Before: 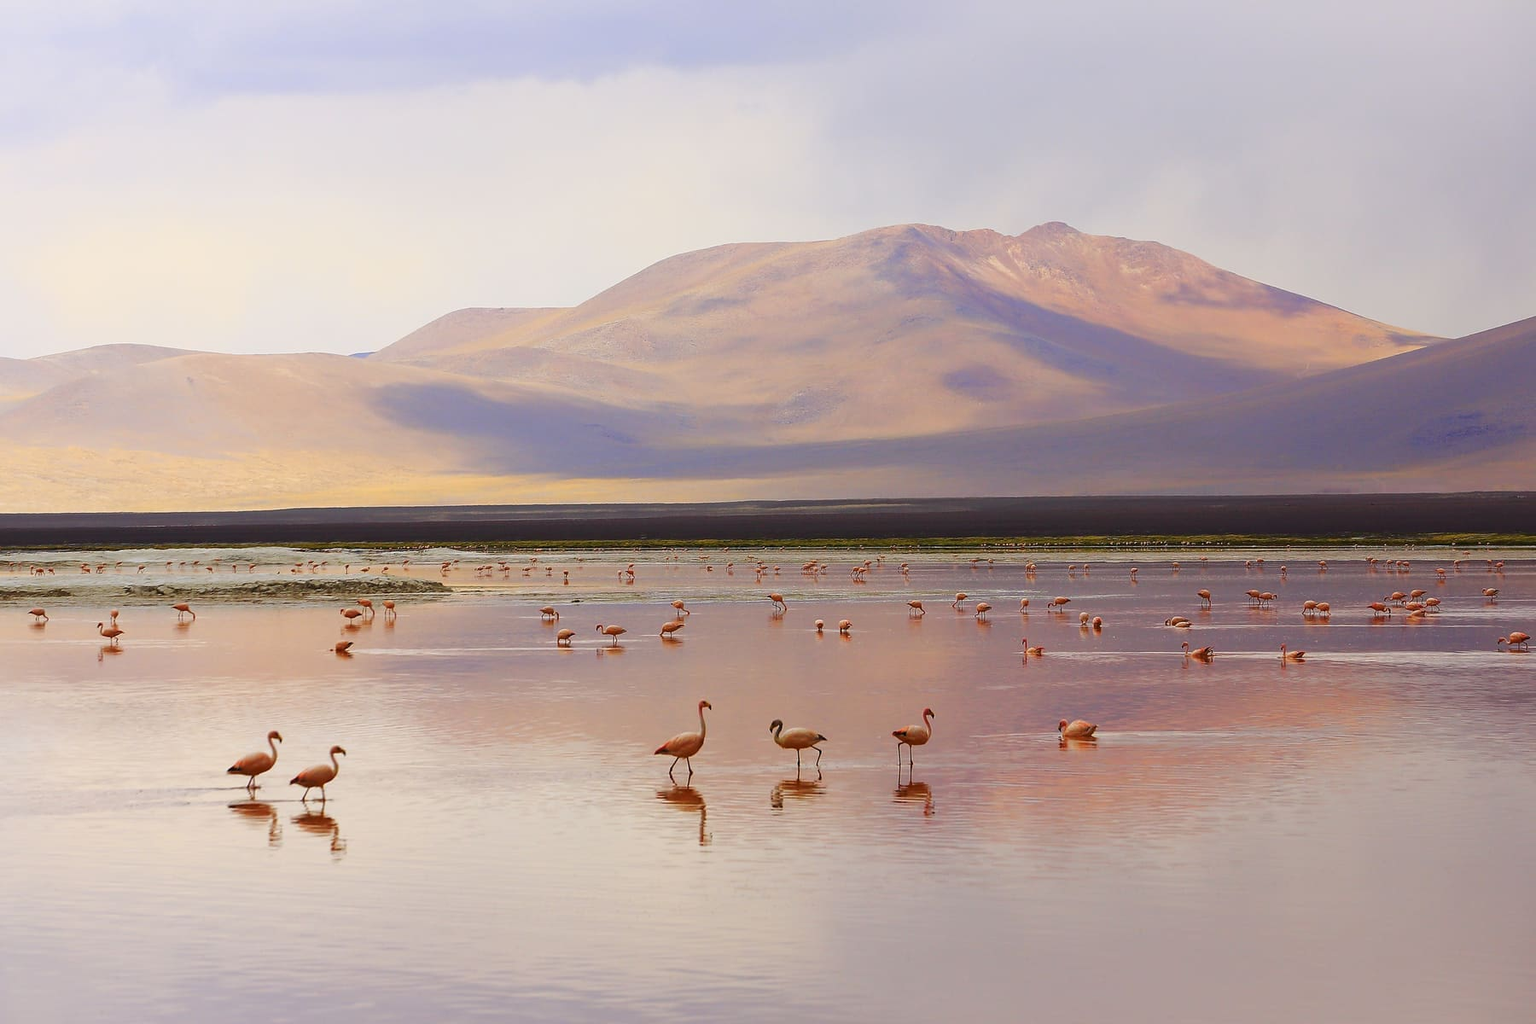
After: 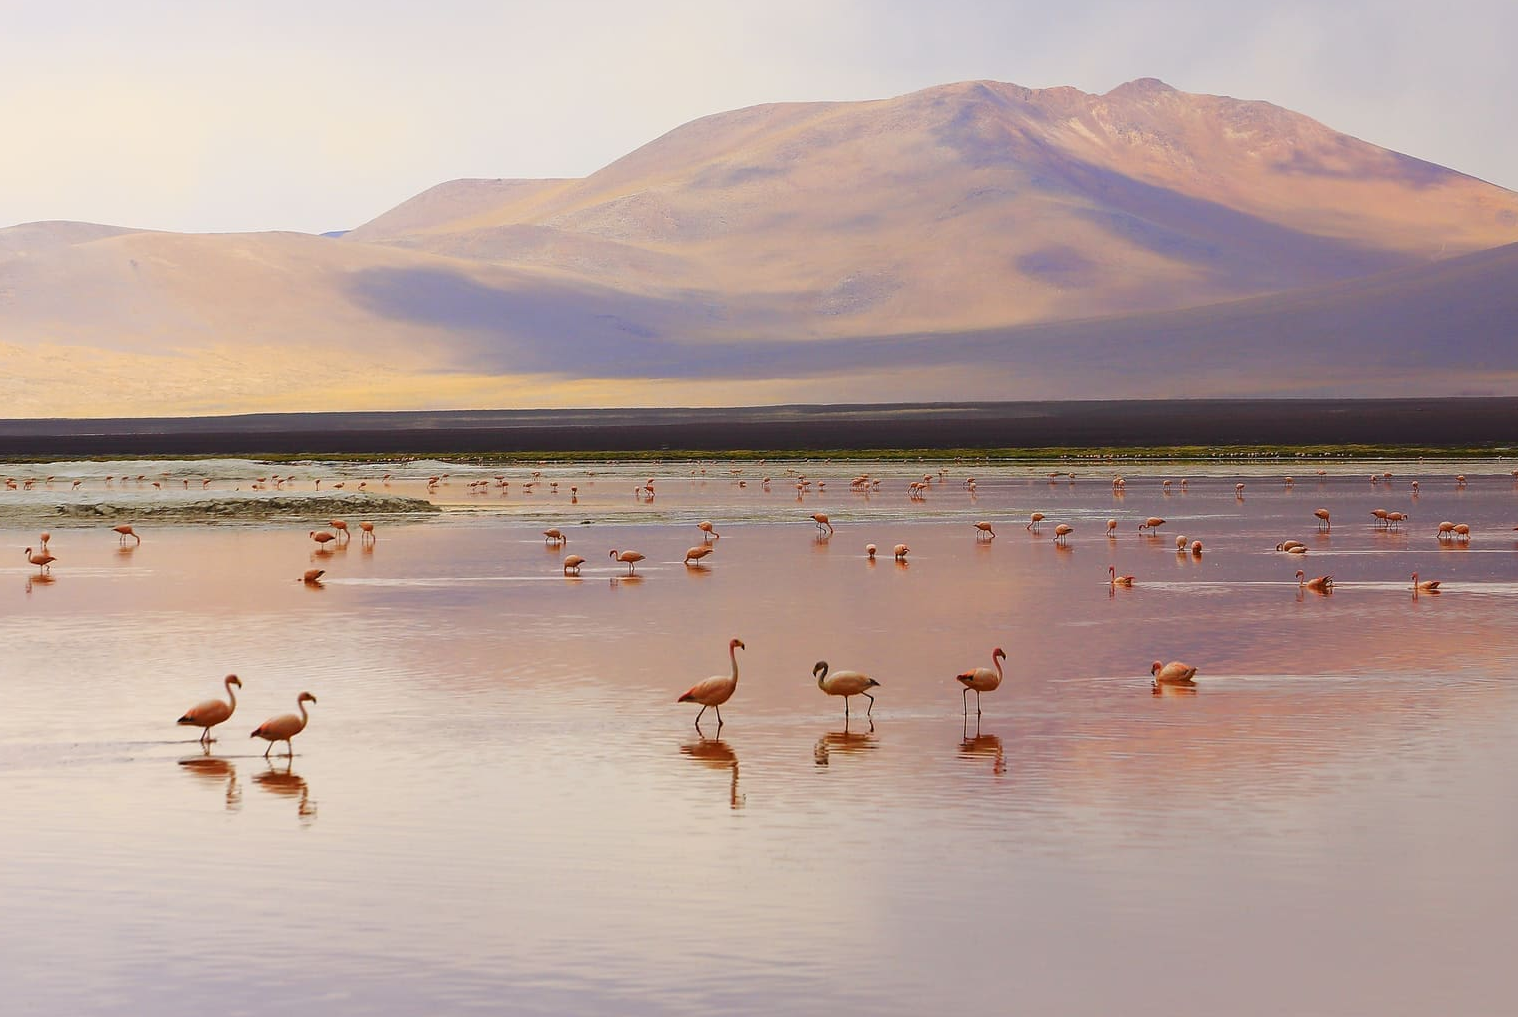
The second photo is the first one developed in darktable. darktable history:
levels: levels [0, 0.498, 1]
crop and rotate: left 4.97%, top 15.228%, right 10.655%
